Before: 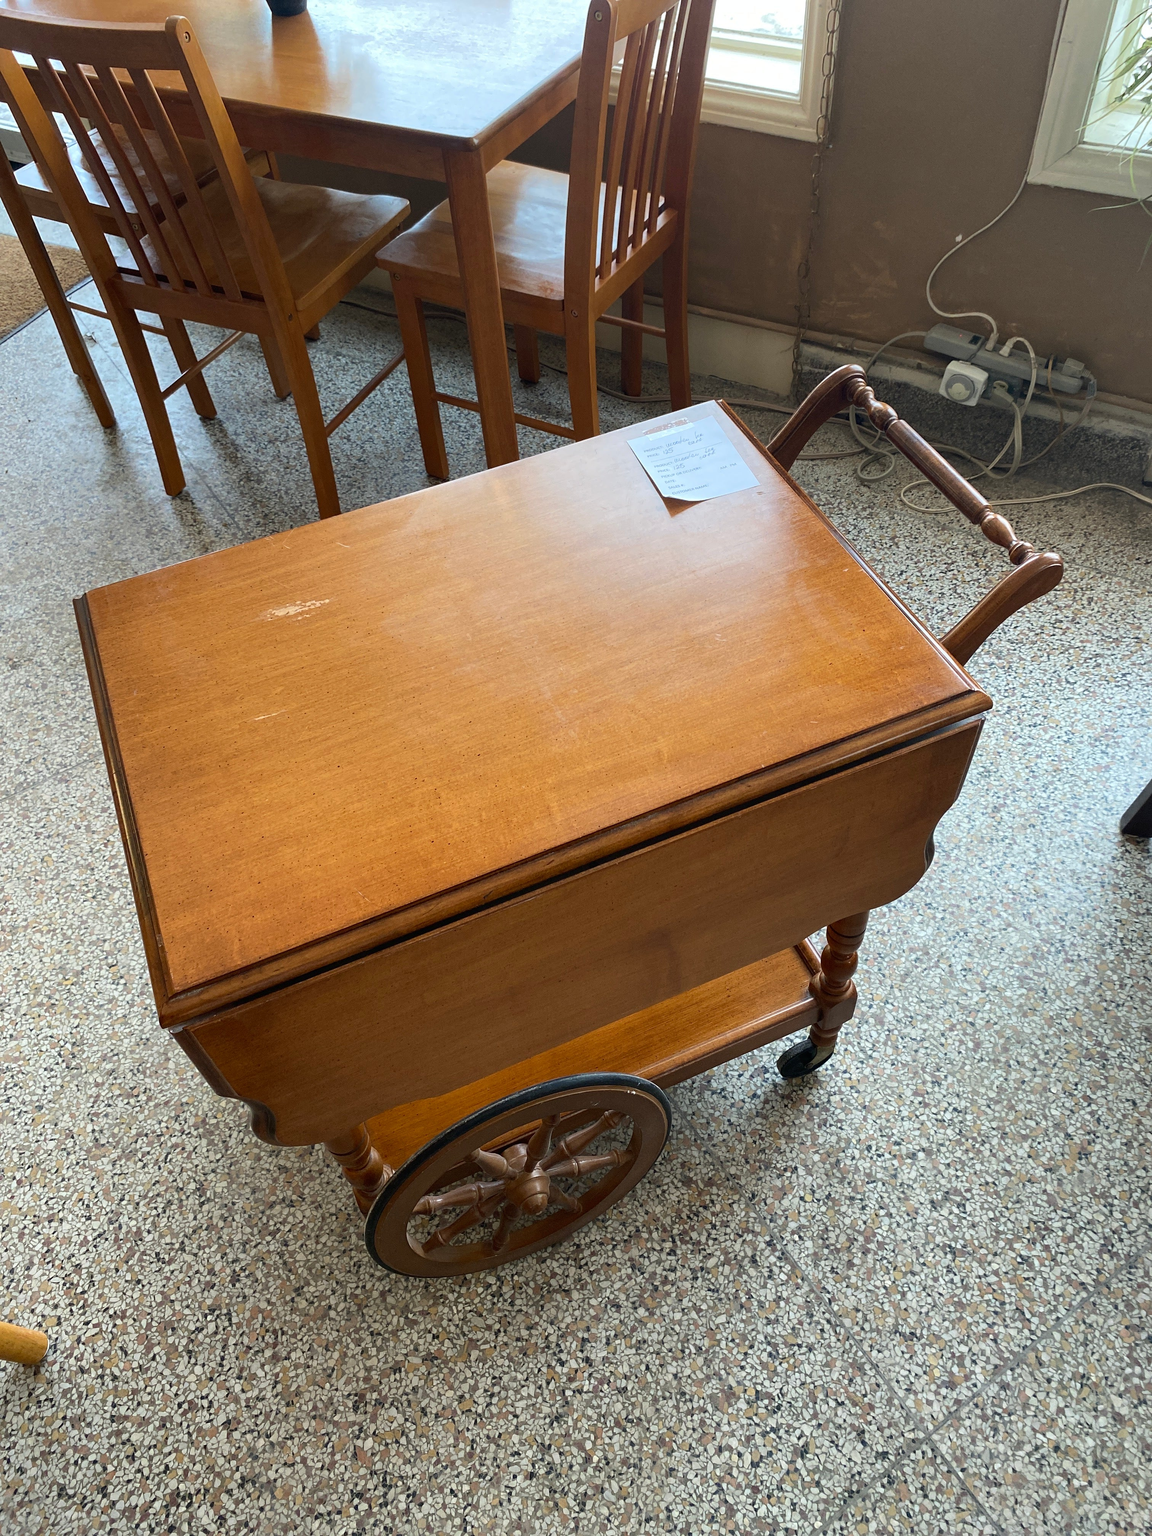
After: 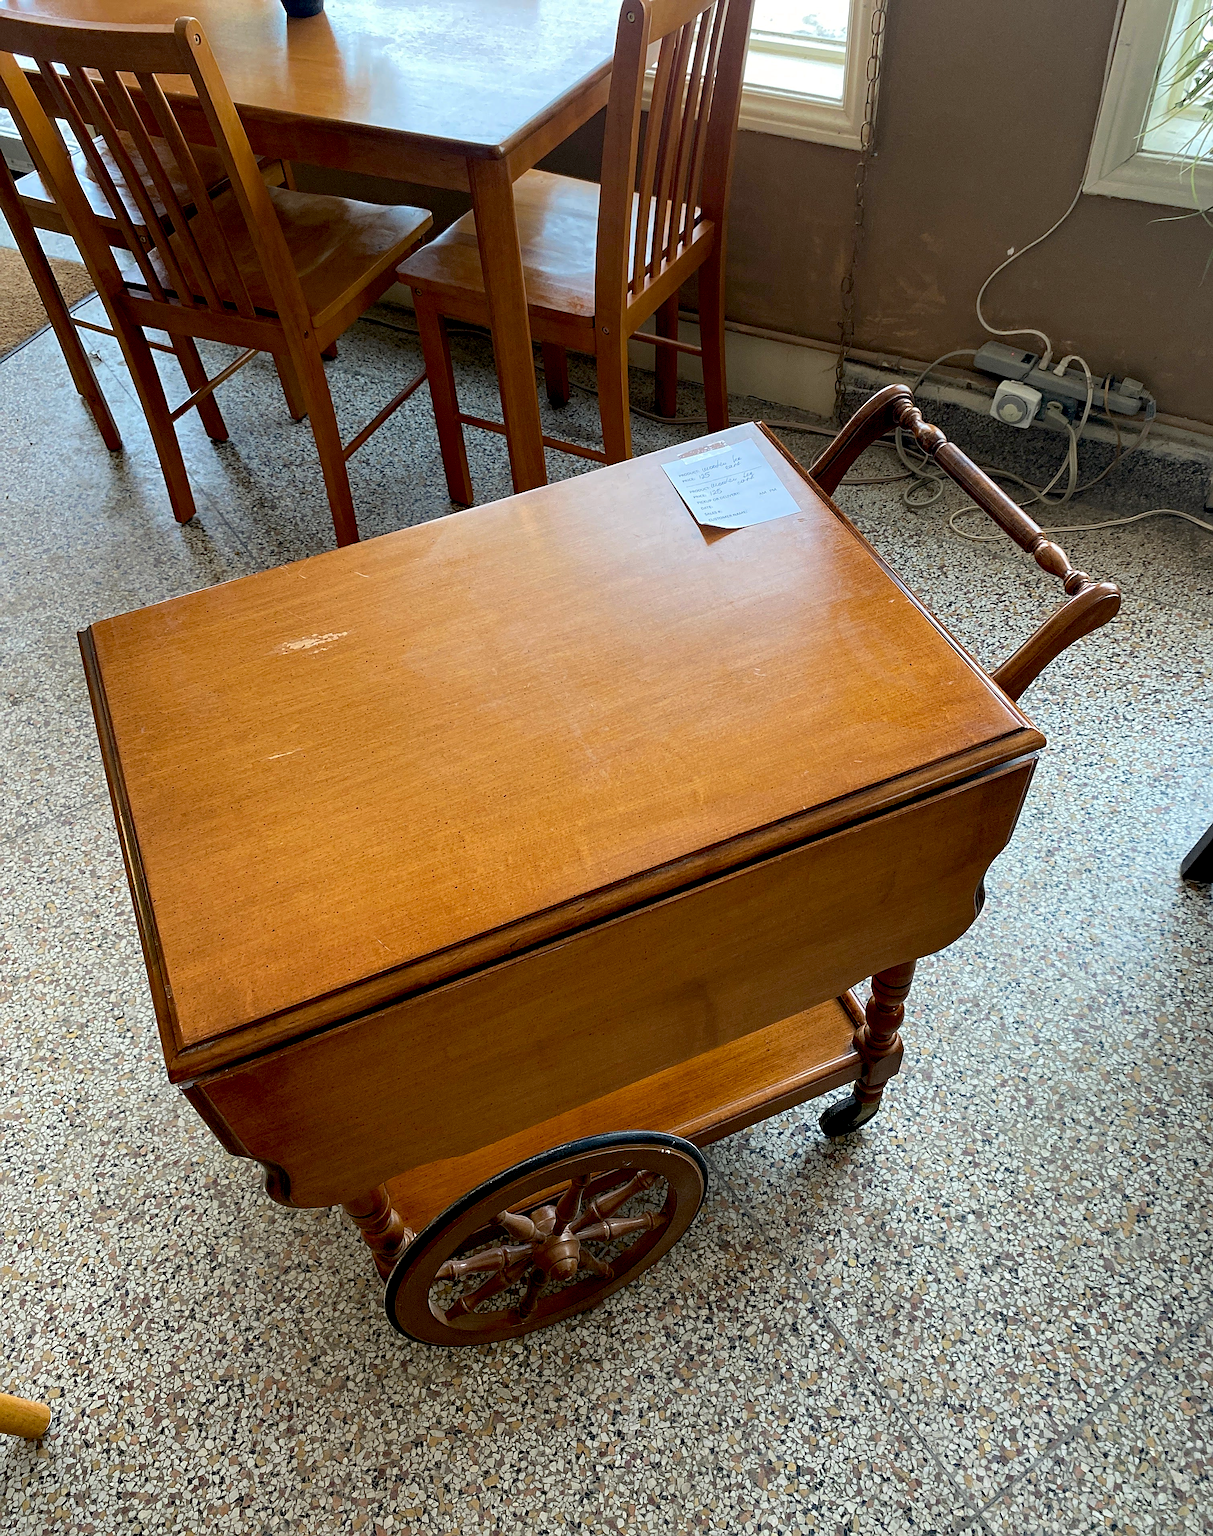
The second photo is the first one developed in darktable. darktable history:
crop and rotate: top 0%, bottom 5.097%
sharpen: on, module defaults
exposure: black level correction 0.012, compensate highlight preservation false
haze removal: compatibility mode true, adaptive false
